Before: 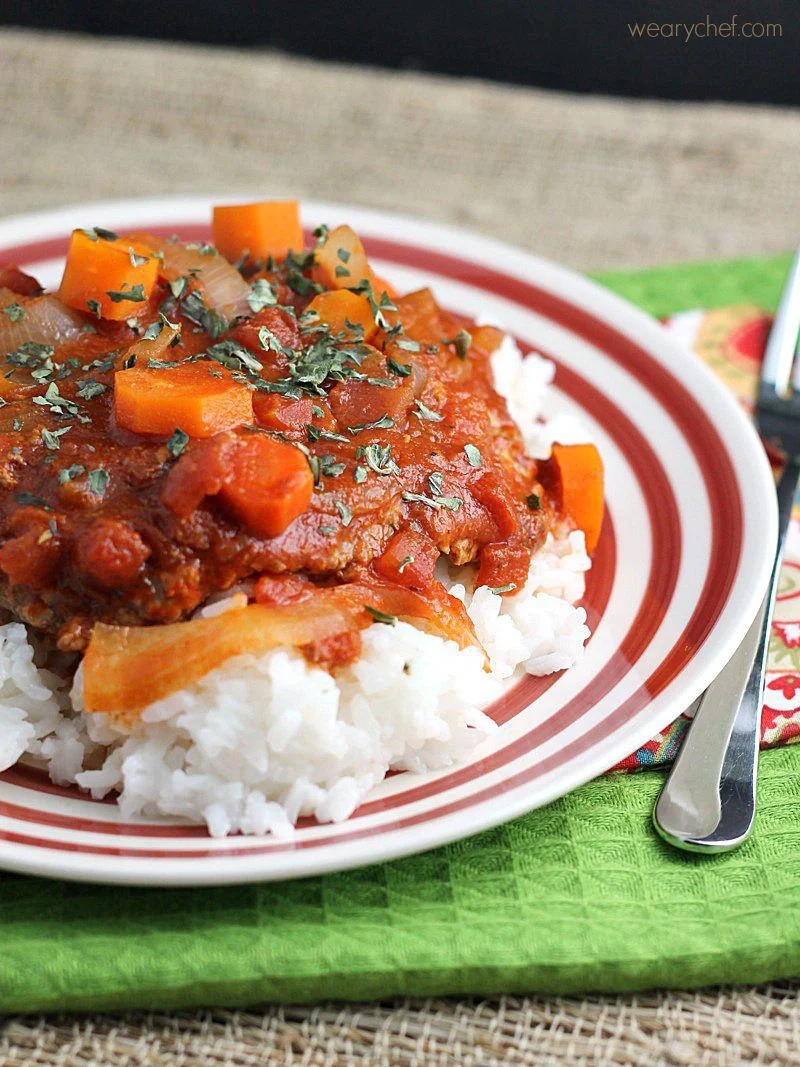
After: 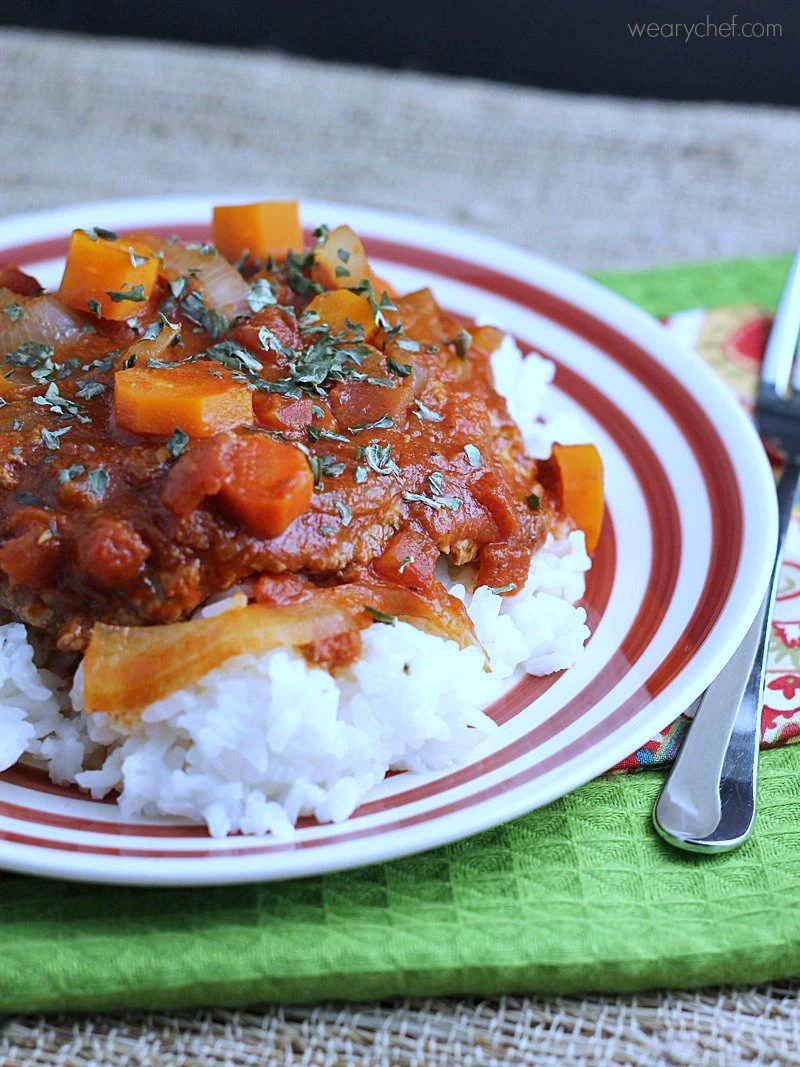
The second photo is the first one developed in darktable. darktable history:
fill light: on, module defaults
white balance: red 0.871, blue 1.249
